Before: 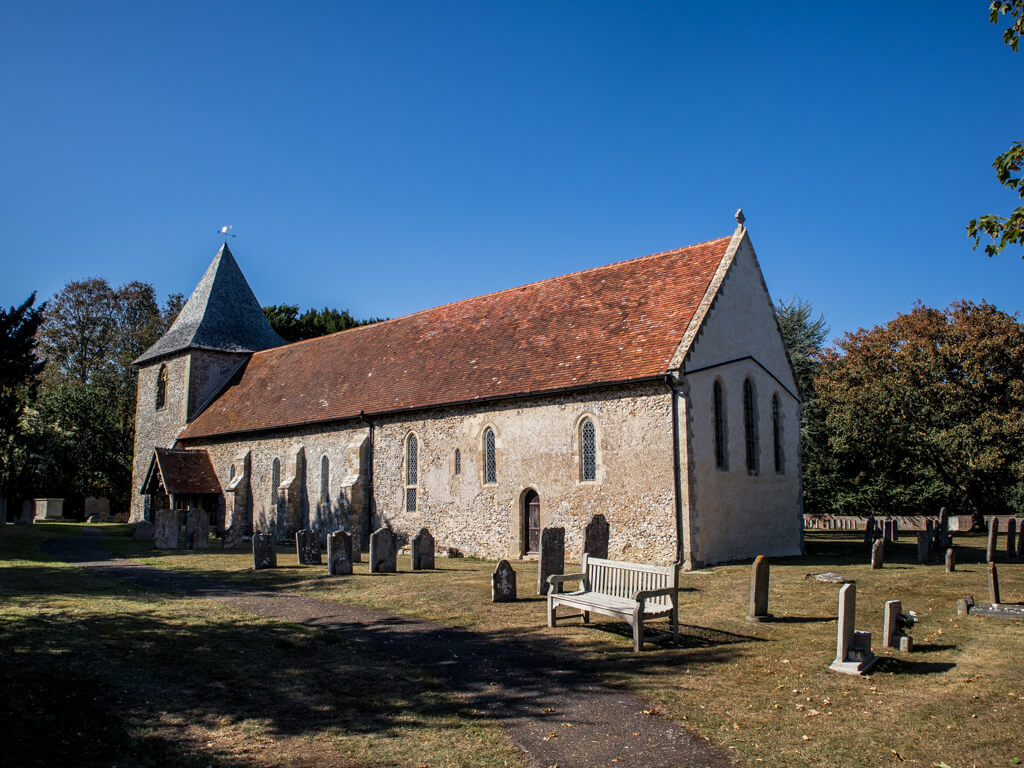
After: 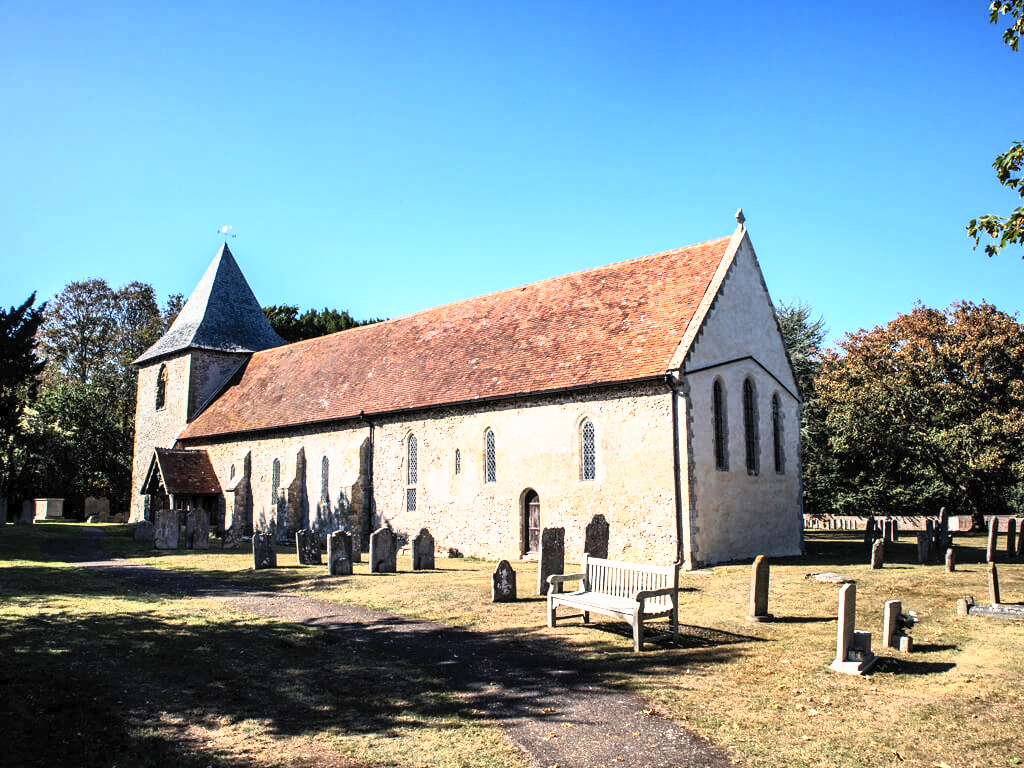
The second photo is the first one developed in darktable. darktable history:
base curve: curves: ch0 [(0, 0) (0.005, 0.002) (0.193, 0.295) (0.399, 0.664) (0.75, 0.928) (1, 1)], preserve colors none
contrast brightness saturation: contrast 0.393, brightness 0.517
